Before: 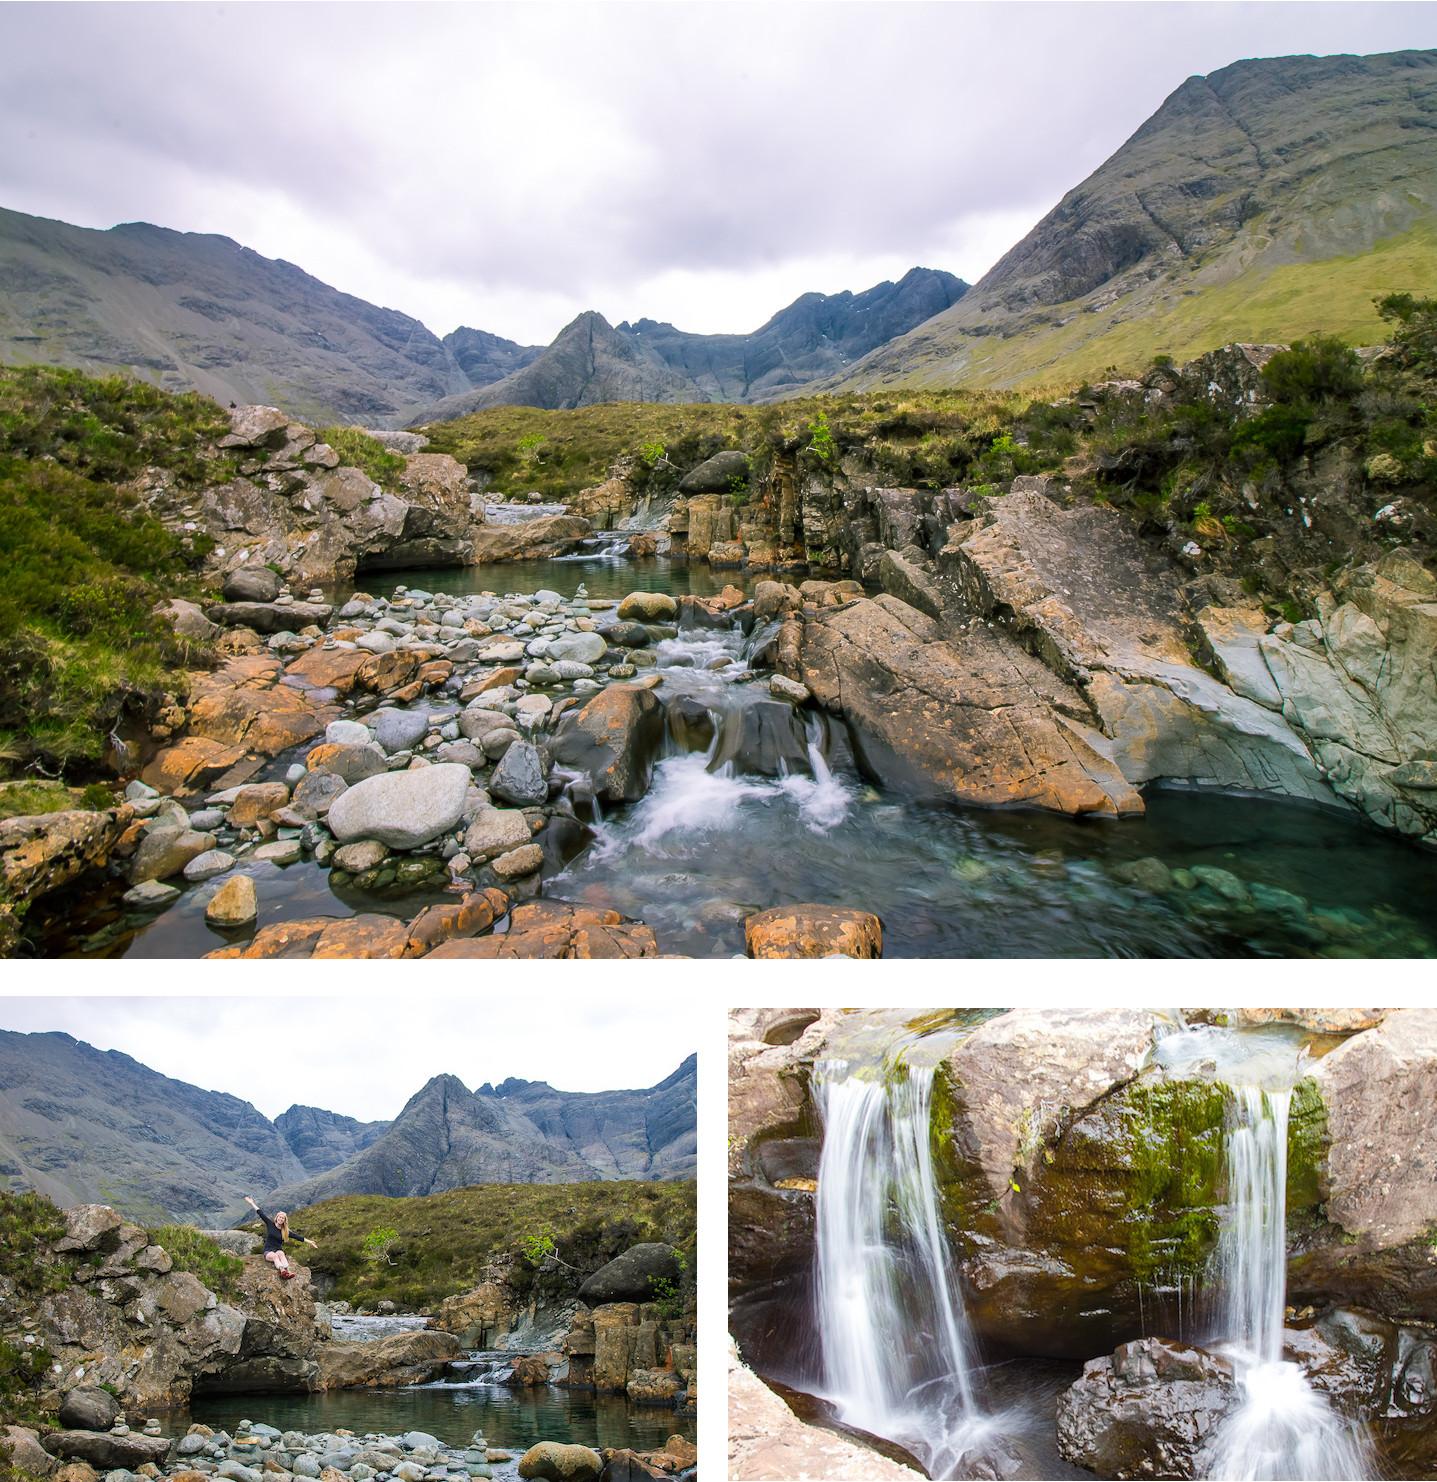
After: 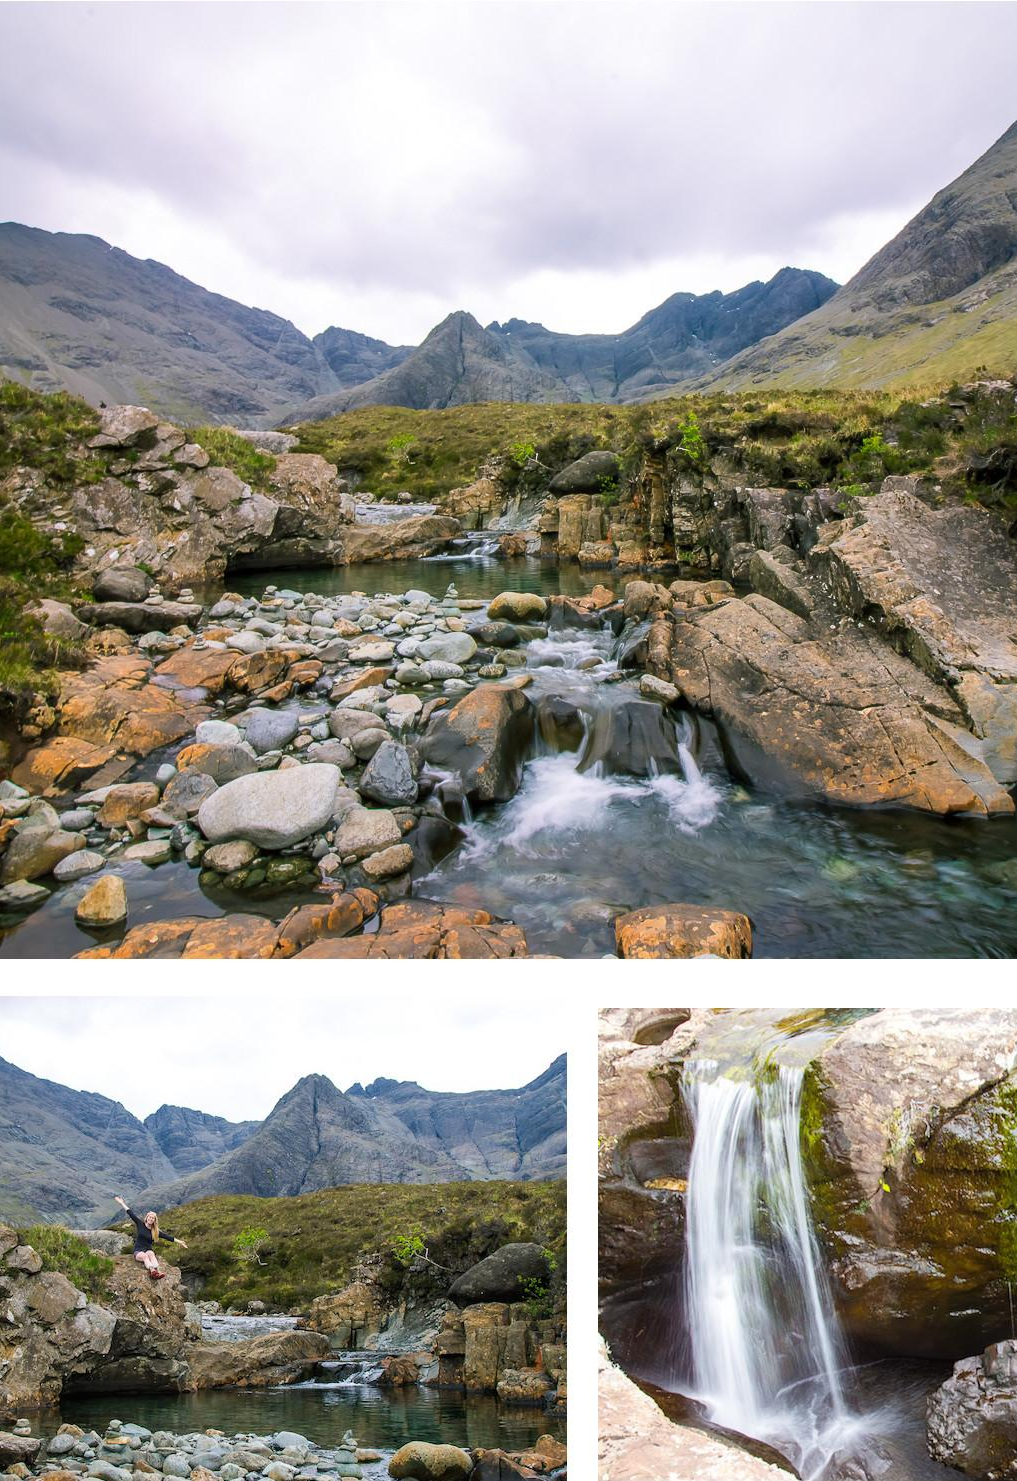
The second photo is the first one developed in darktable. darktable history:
crop and rotate: left 9.061%, right 20.142%
white balance: red 1, blue 1
